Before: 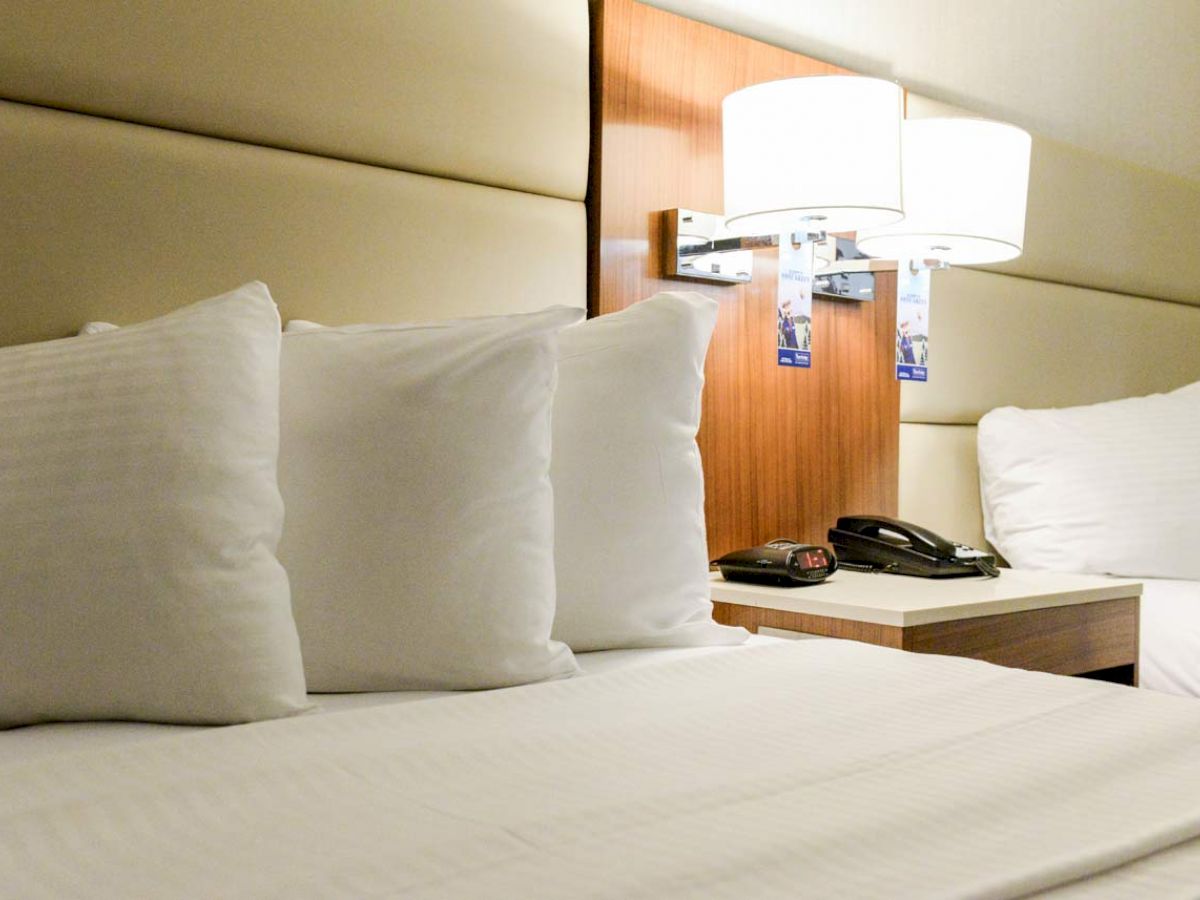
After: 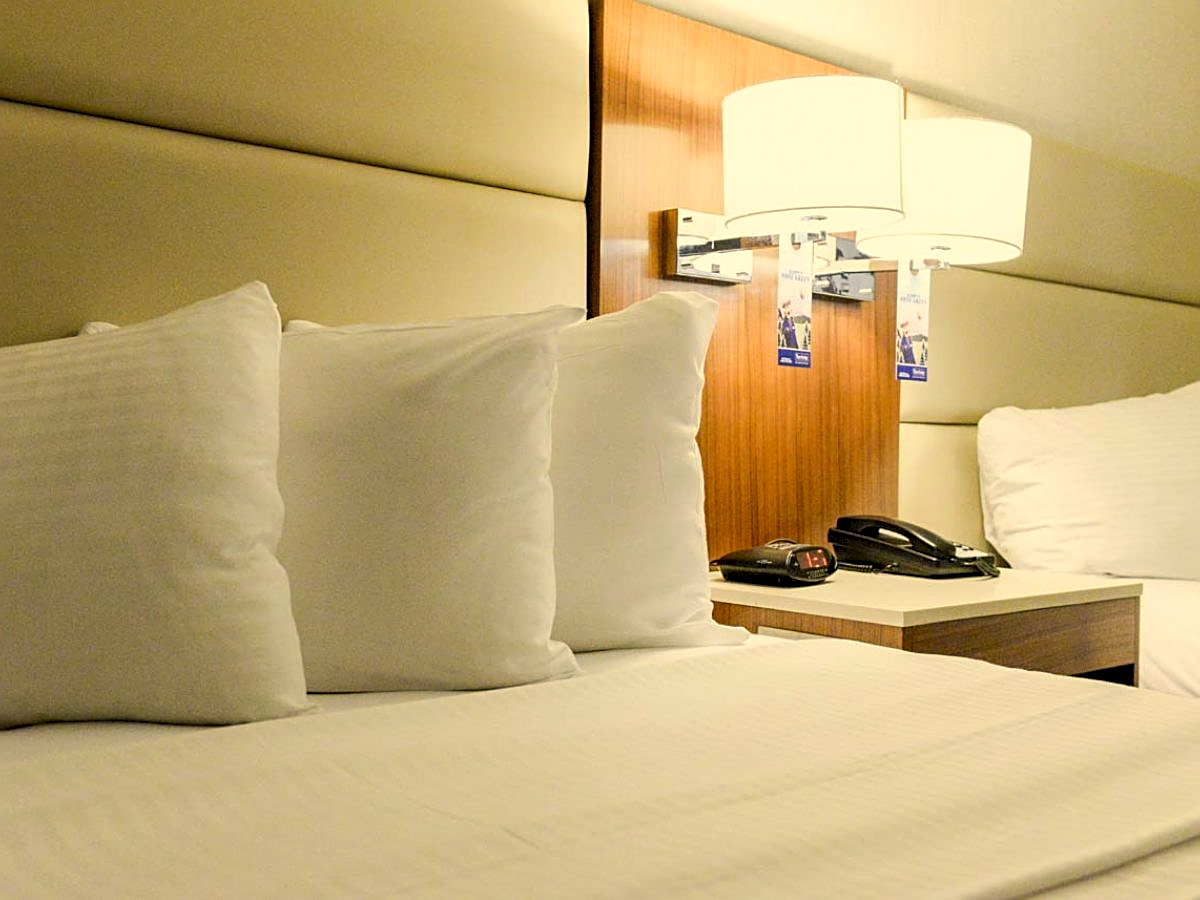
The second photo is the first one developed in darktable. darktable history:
sharpen: on, module defaults
color correction: highlights a* 2.52, highlights b* 22.6
